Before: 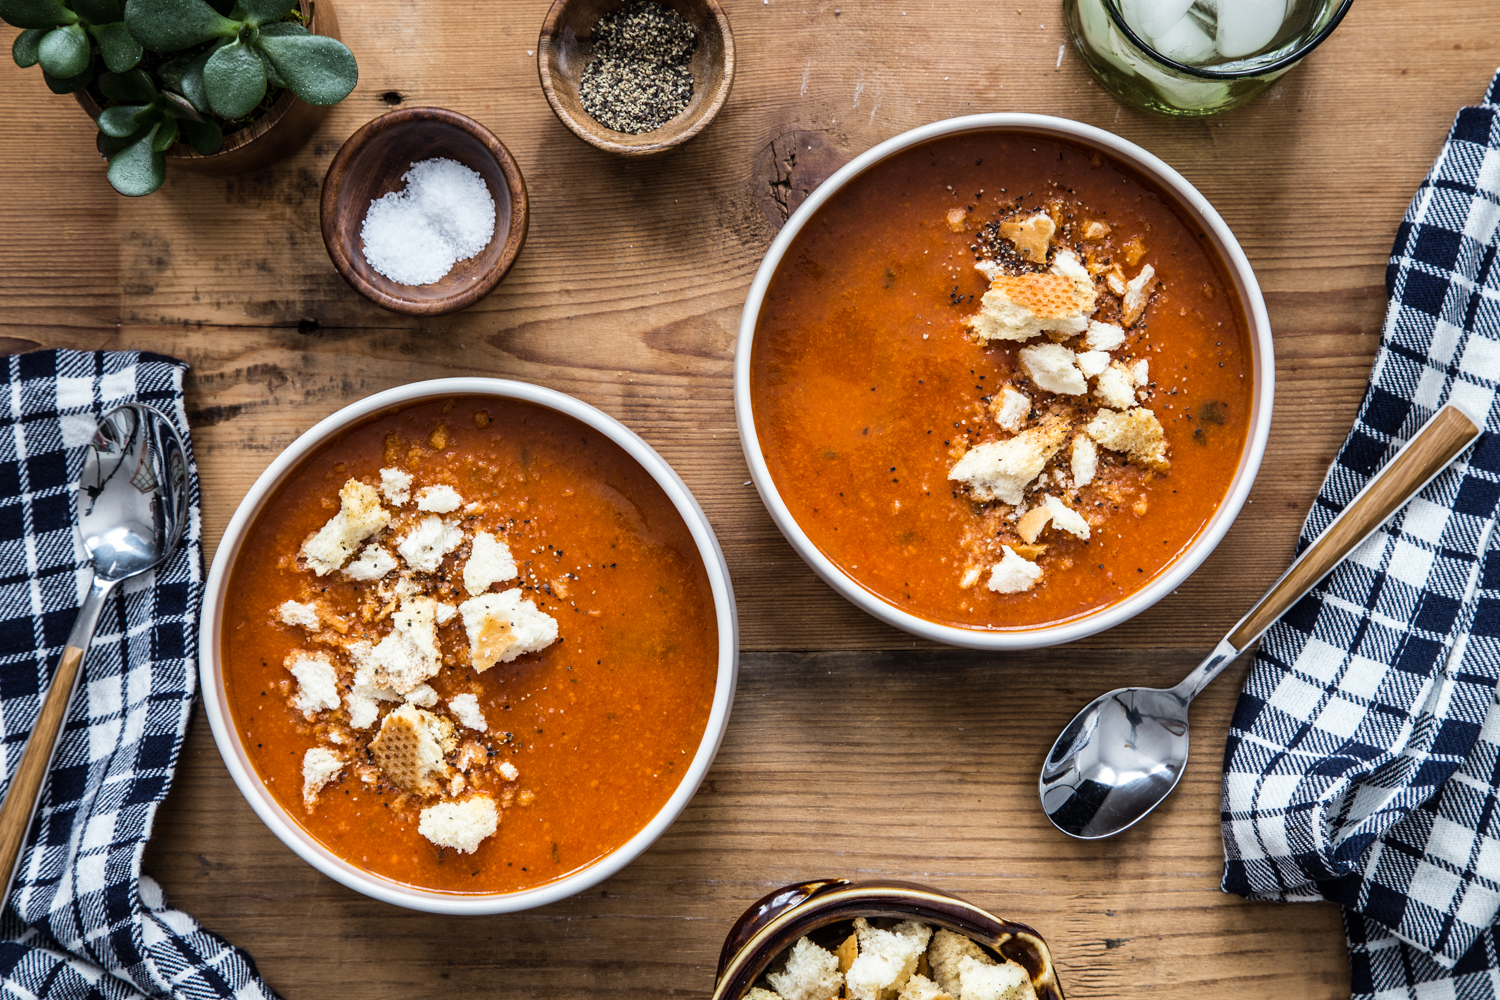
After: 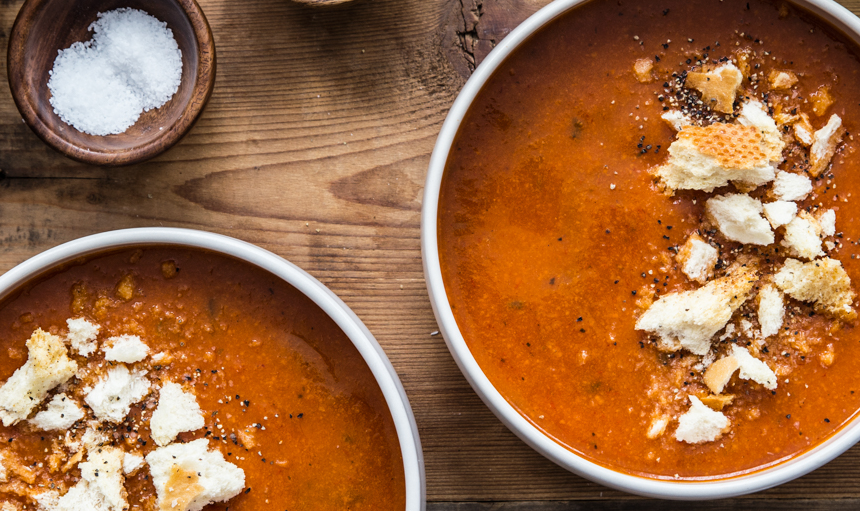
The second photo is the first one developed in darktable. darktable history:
crop: left 20.91%, top 15.011%, right 21.745%, bottom 33.807%
exposure: exposure -0.04 EV, compensate exposure bias true, compensate highlight preservation false
